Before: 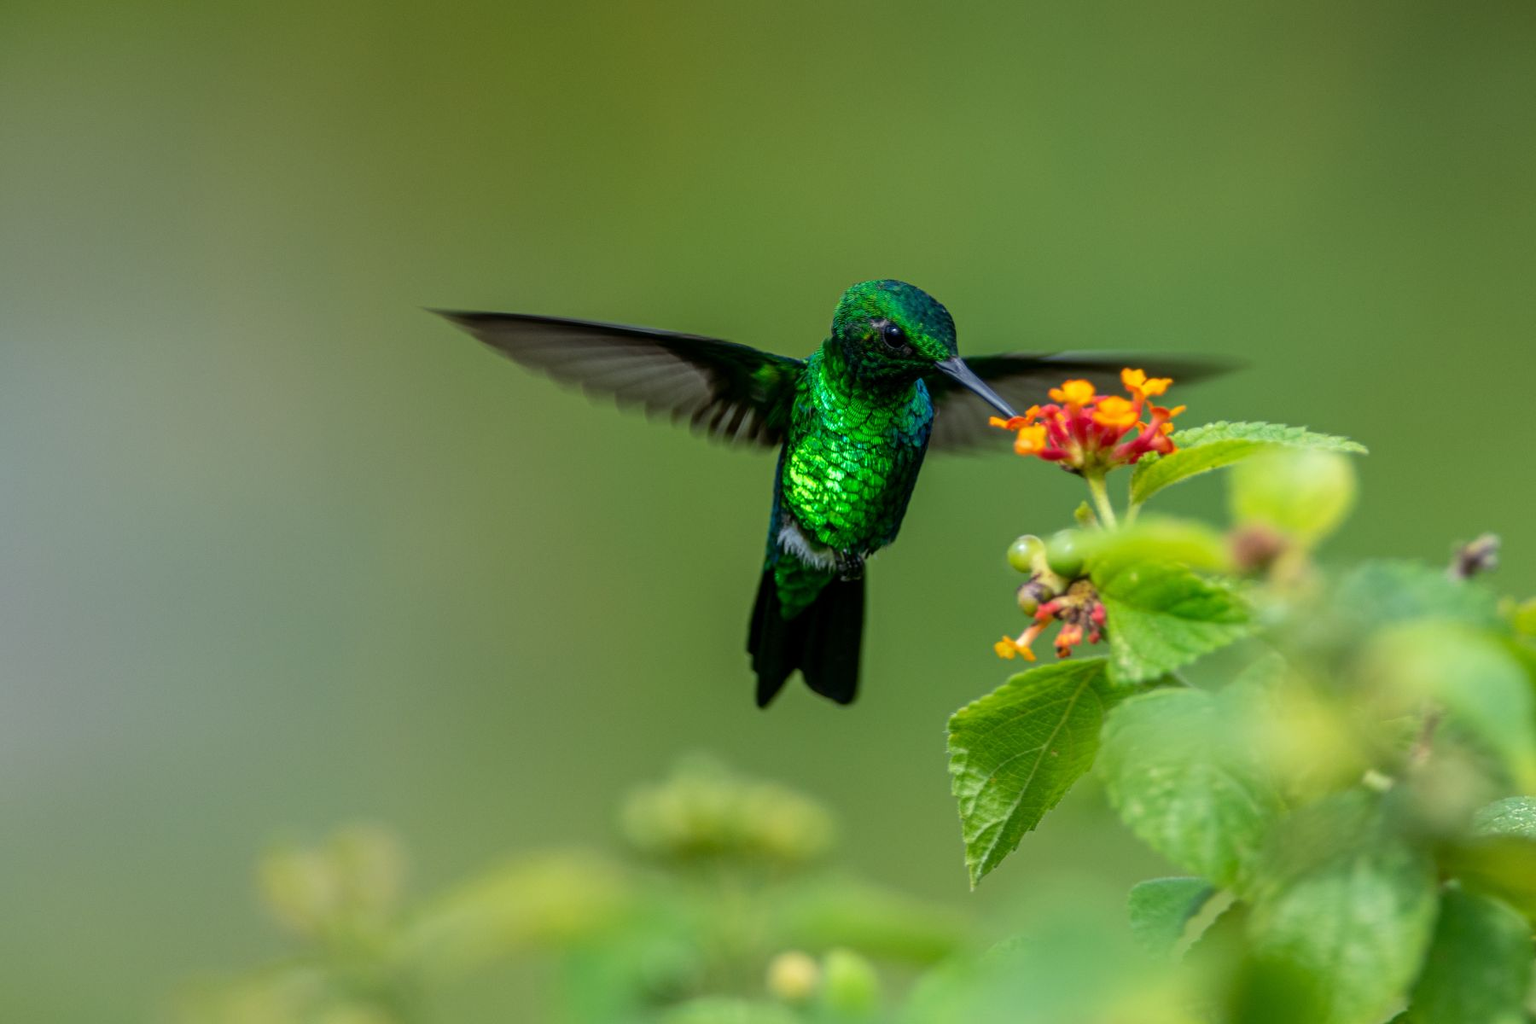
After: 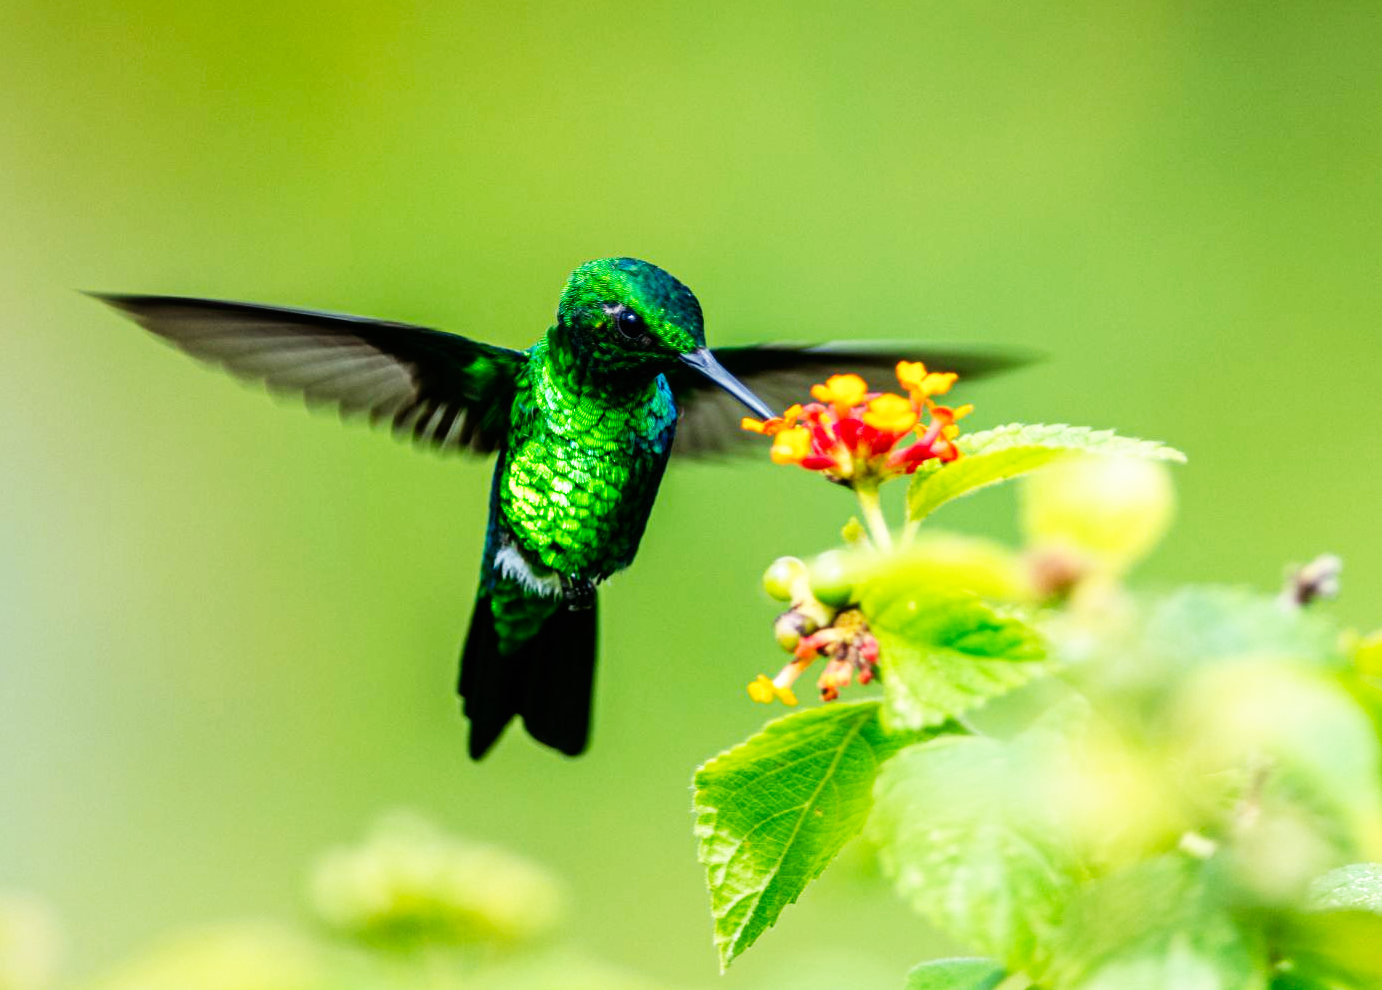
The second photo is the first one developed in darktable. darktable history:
base curve: curves: ch0 [(0, 0) (0.007, 0.004) (0.027, 0.03) (0.046, 0.07) (0.207, 0.54) (0.442, 0.872) (0.673, 0.972) (1, 1)], preserve colors none
crop: left 23.195%, top 5.863%, bottom 11.632%
